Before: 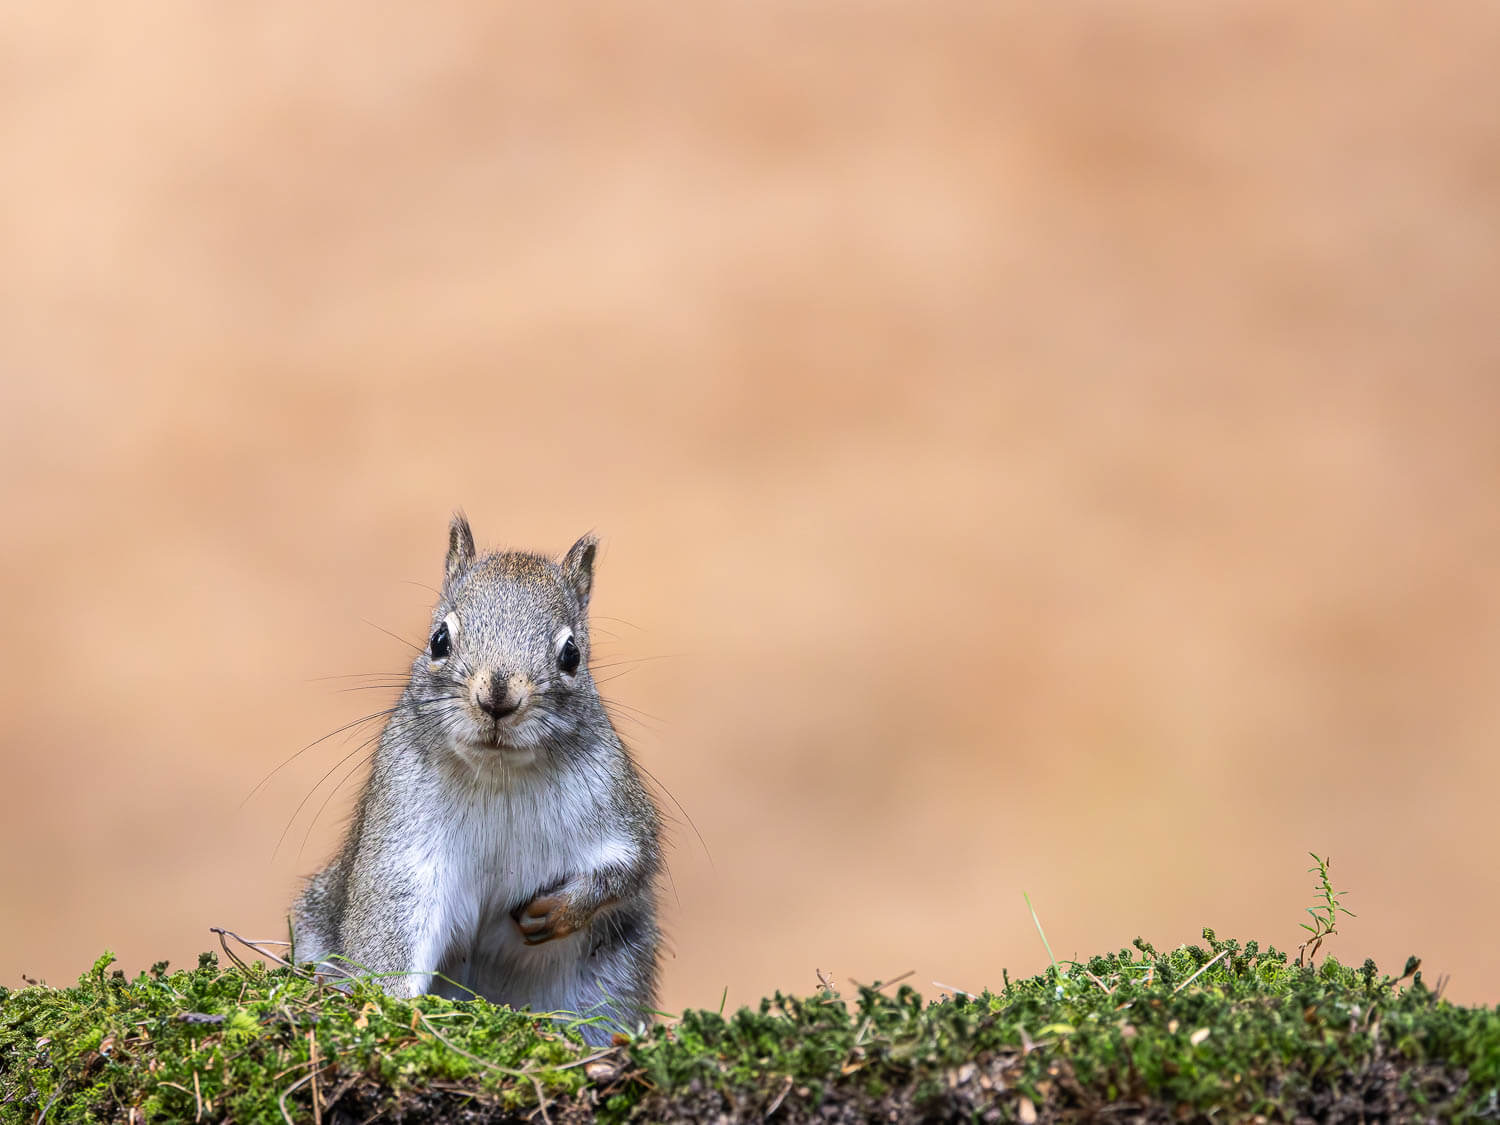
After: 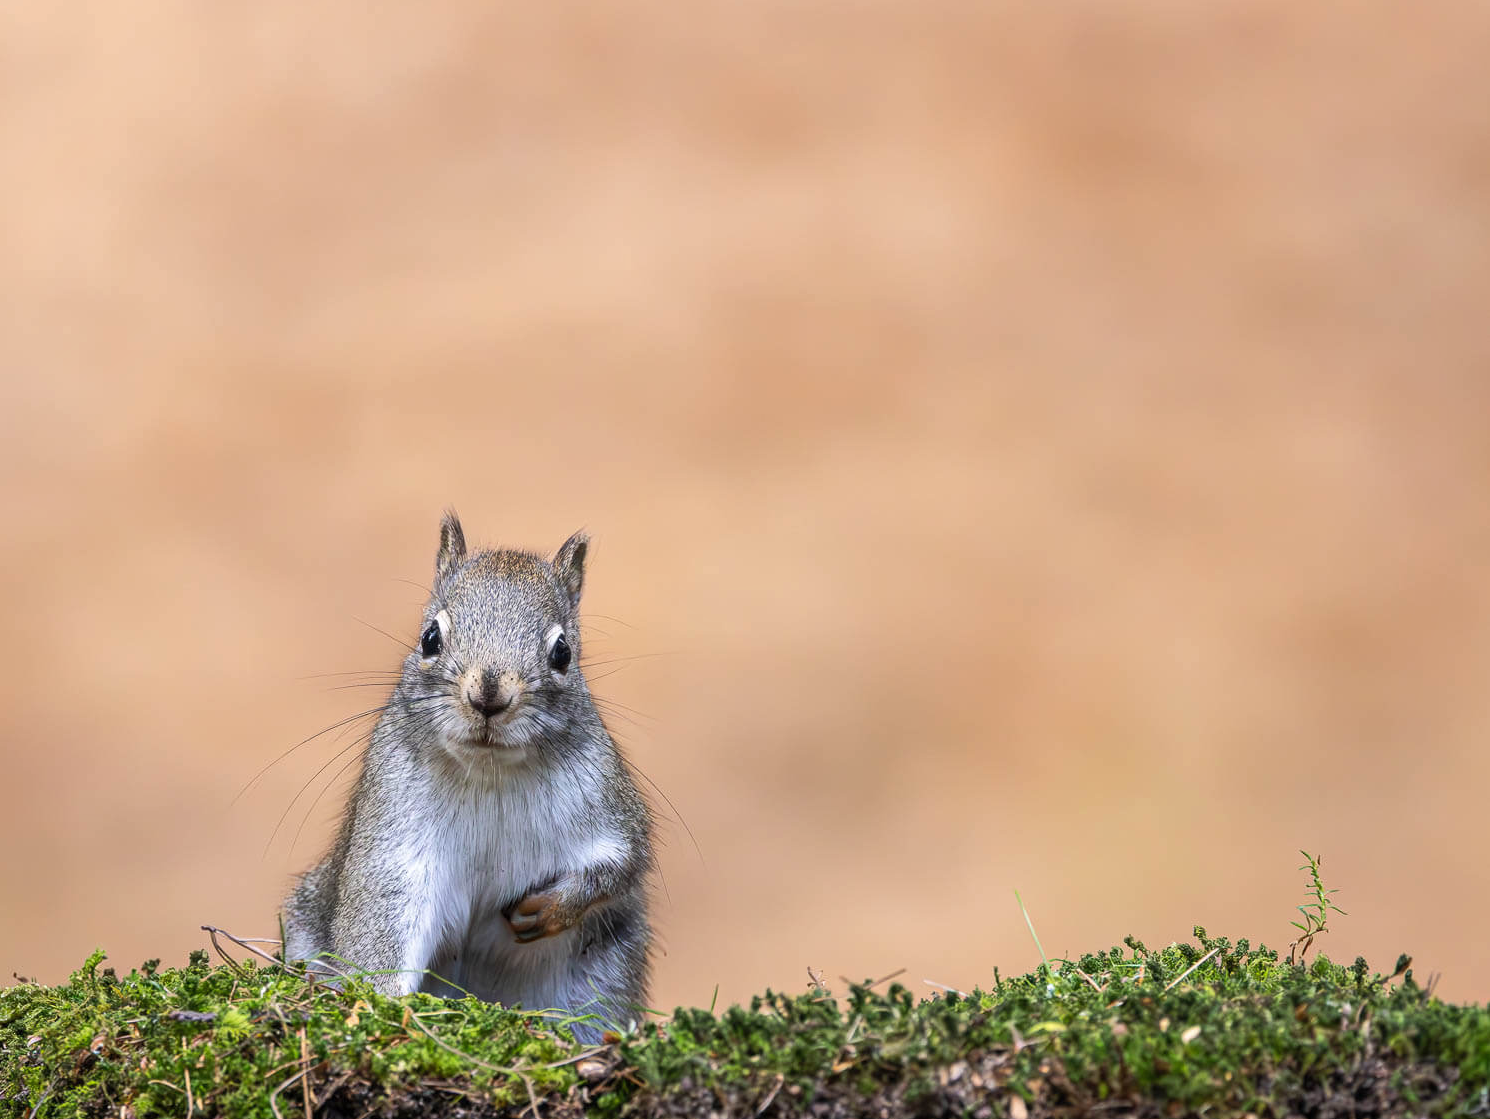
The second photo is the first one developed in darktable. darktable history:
crop and rotate: left 0.647%, top 0.214%, bottom 0.271%
shadows and highlights: shadows 25.79, highlights -24.1
